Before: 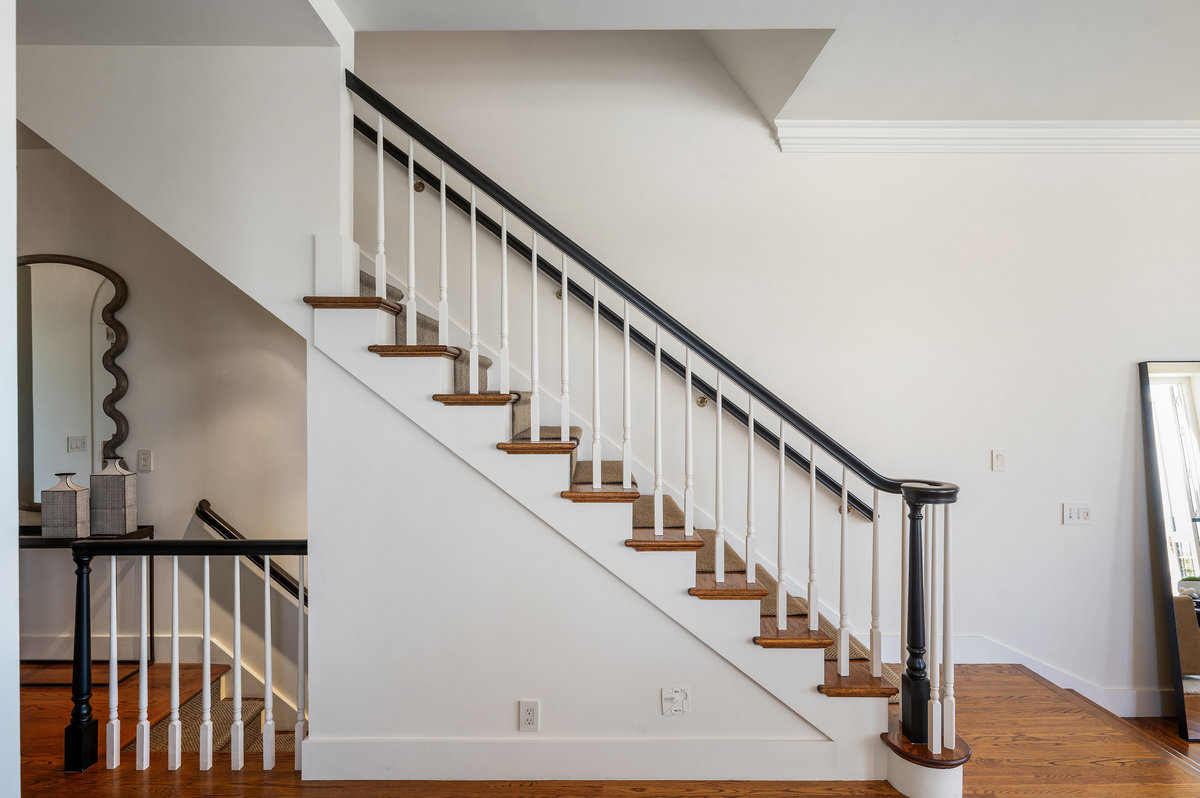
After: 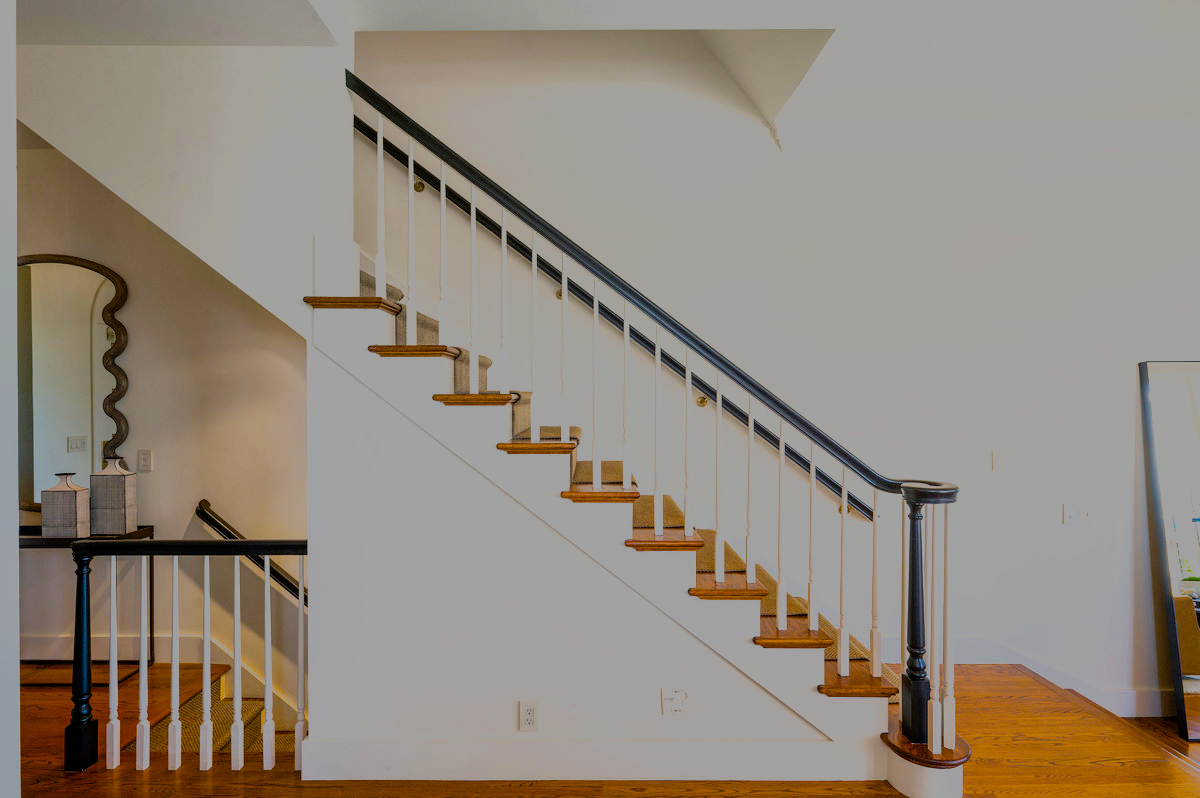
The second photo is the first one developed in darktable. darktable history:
filmic rgb: black relative exposure -12.92 EV, white relative exposure 4.03 EV, target white luminance 85.105%, hardness 6.3, latitude 41.81%, contrast 0.856, shadows ↔ highlights balance 8.45%
color balance rgb: shadows lift › chroma 1.038%, shadows lift › hue 216.75°, linear chroma grading › shadows 18.841%, linear chroma grading › highlights 3.56%, linear chroma grading › mid-tones 10.275%, perceptual saturation grading › global saturation 39.685%, global vibrance 42.054%
